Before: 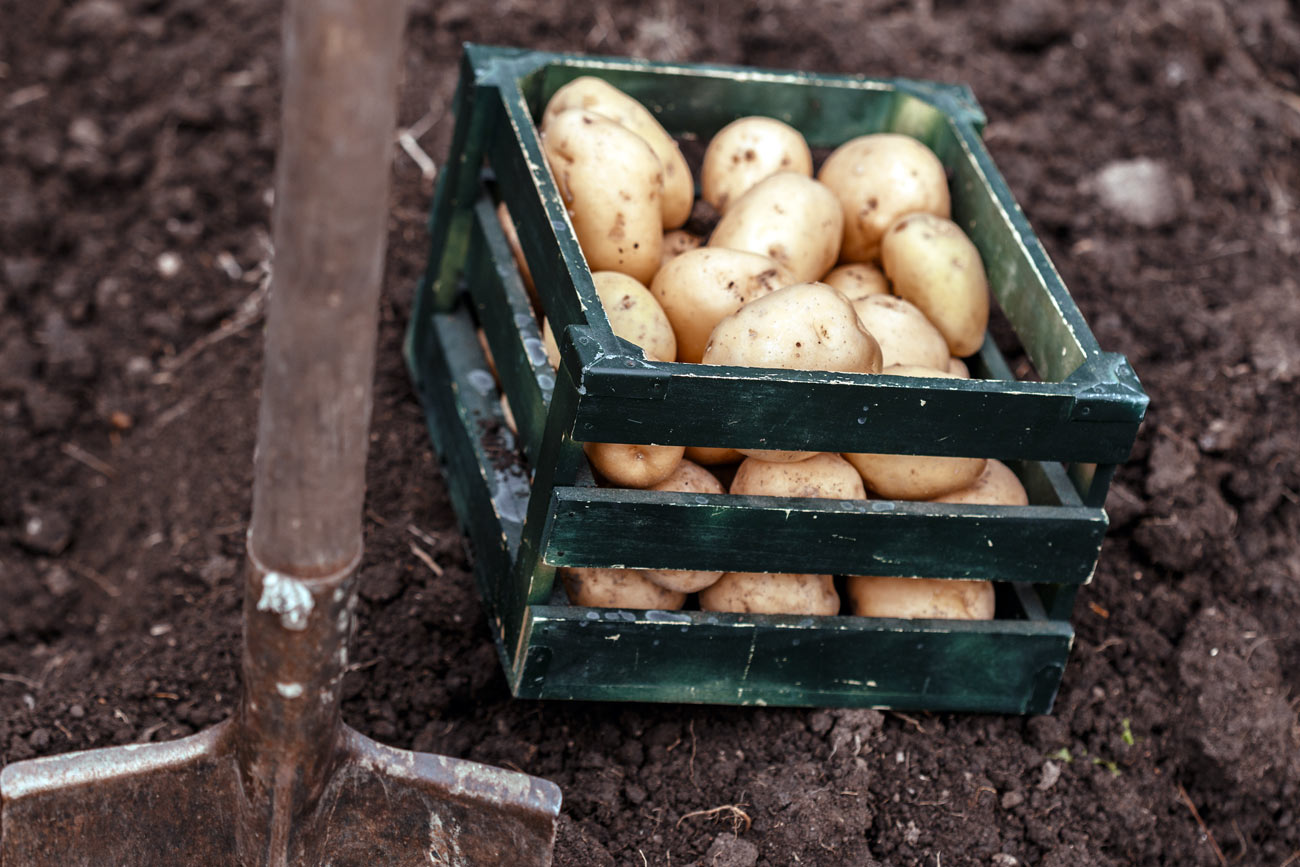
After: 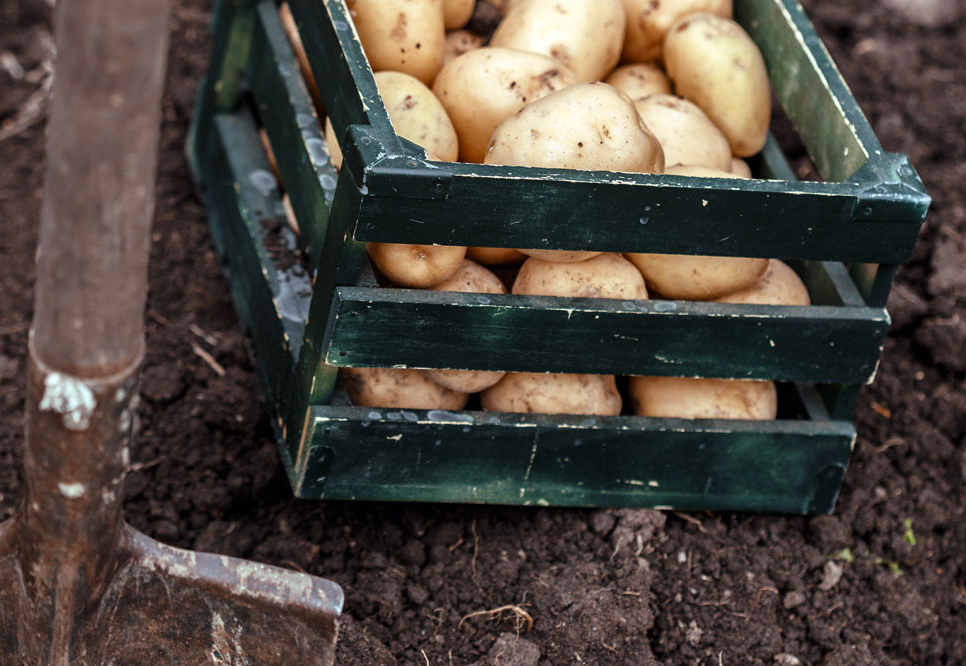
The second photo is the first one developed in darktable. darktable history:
crop: left 16.829%, top 23.149%, right 8.84%
color correction: highlights b* 3.01
